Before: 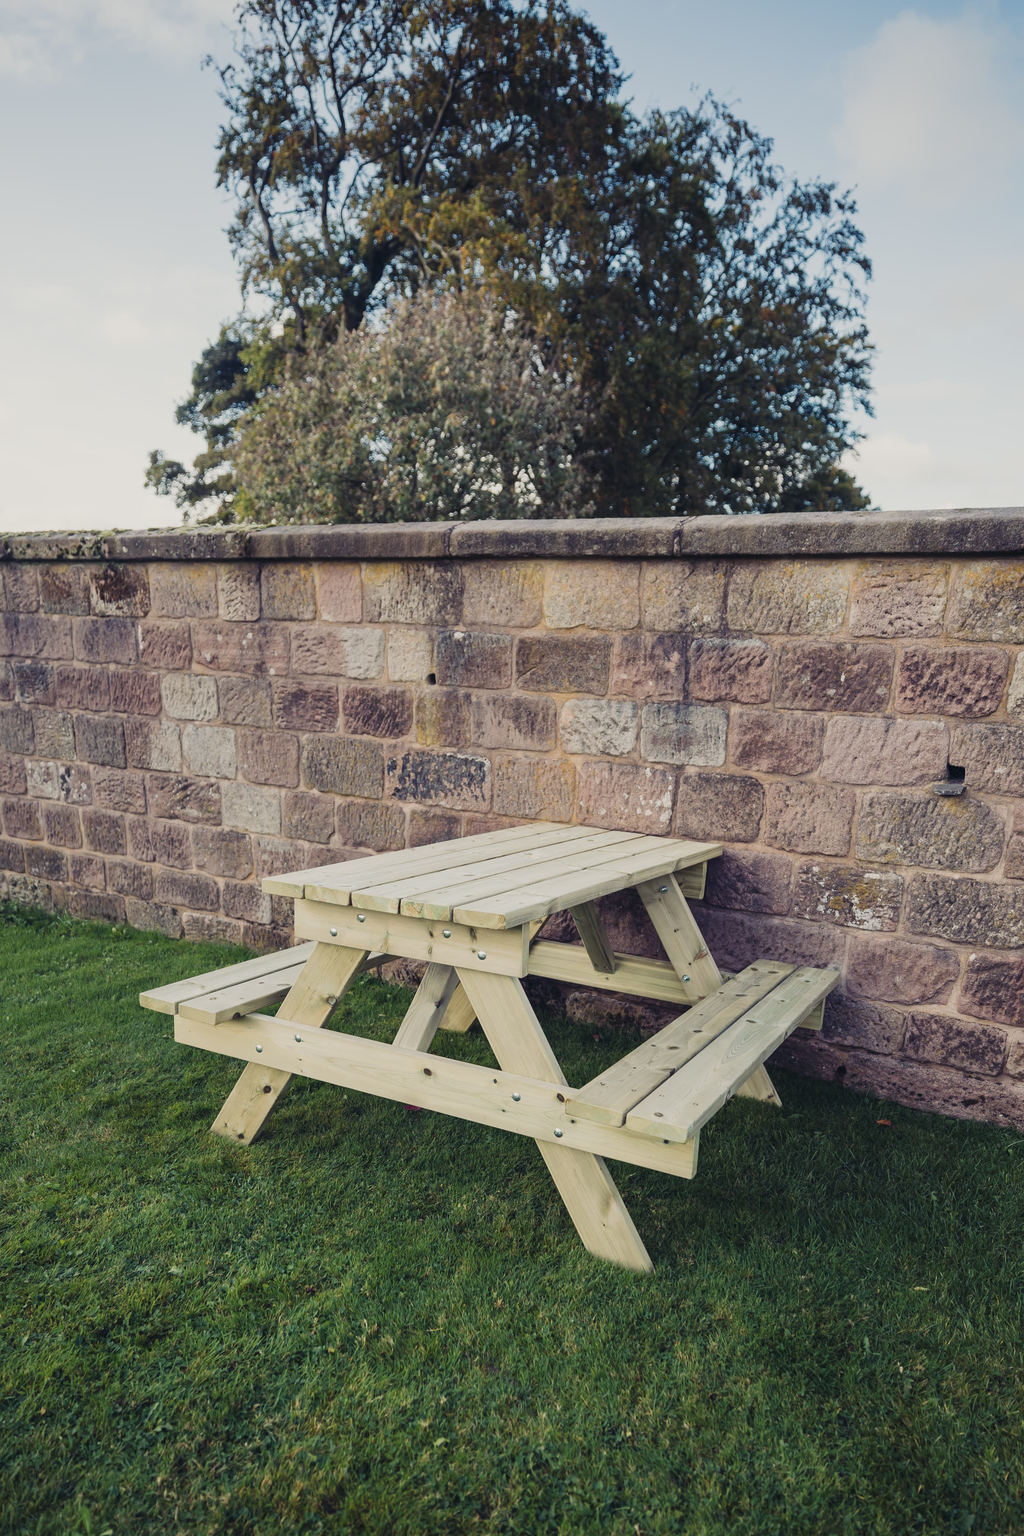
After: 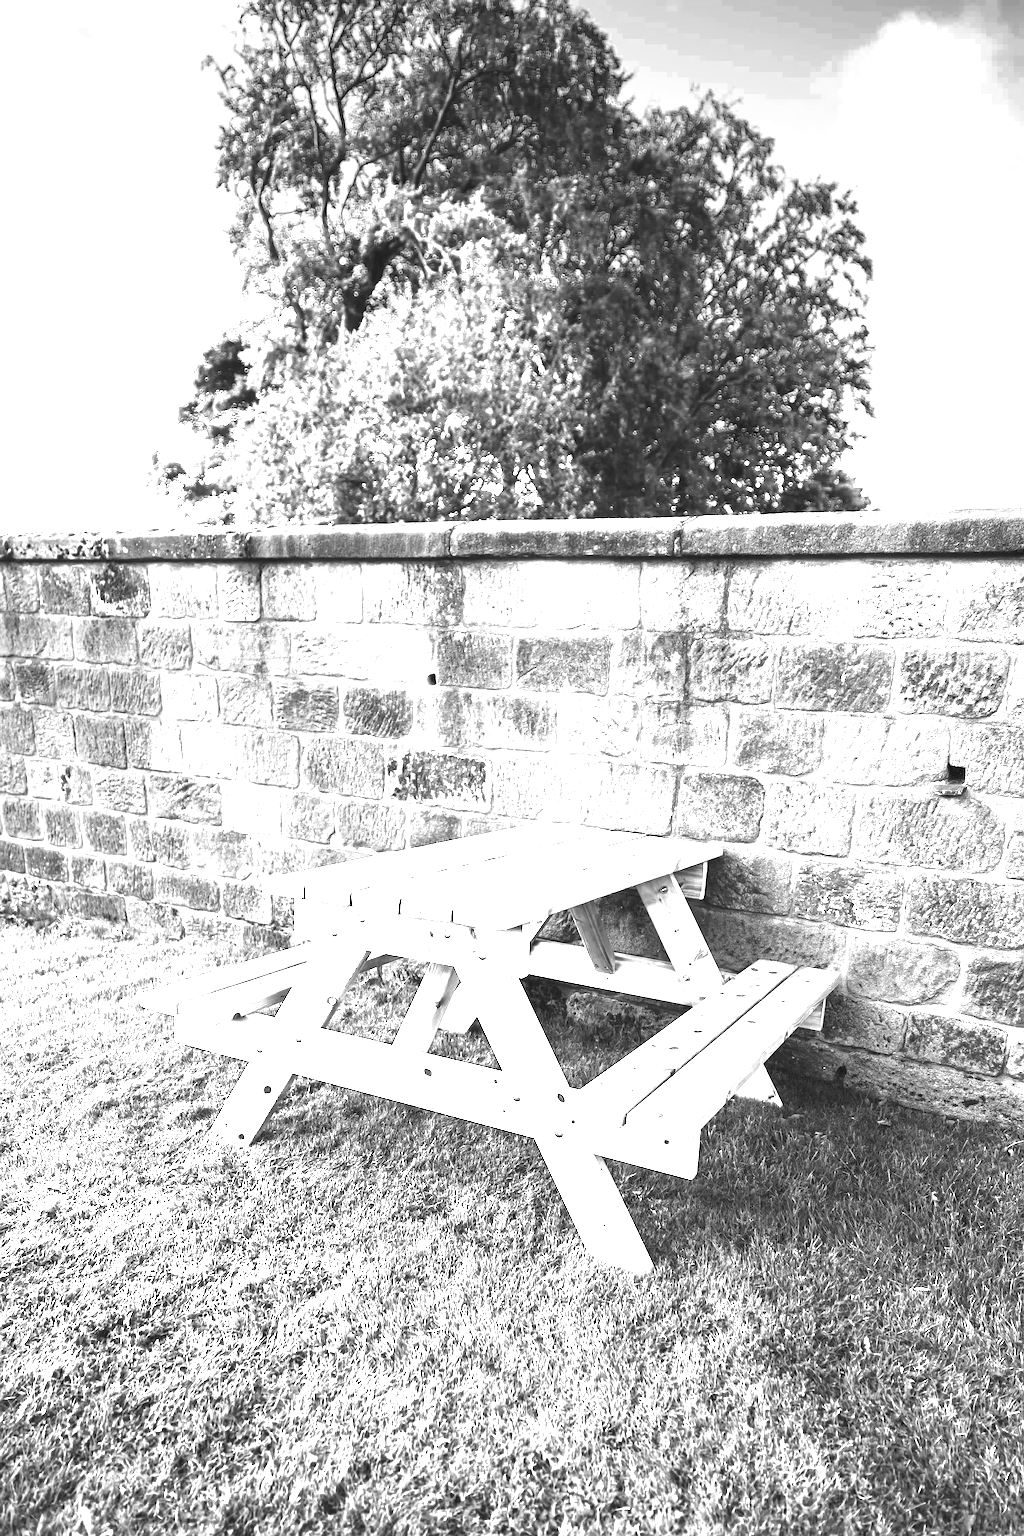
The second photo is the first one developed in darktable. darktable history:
white balance: red 0.978, blue 0.999
color zones: curves: ch0 [(0, 0.554) (0.146, 0.662) (0.293, 0.86) (0.503, 0.774) (0.637, 0.106) (0.74, 0.072) (0.866, 0.488) (0.998, 0.569)]; ch1 [(0, 0) (0.143, 0) (0.286, 0) (0.429, 0) (0.571, 0) (0.714, 0) (0.857, 0)]
exposure: black level correction 0.001, exposure 1.735 EV, compensate highlight preservation false
sharpen: on, module defaults
